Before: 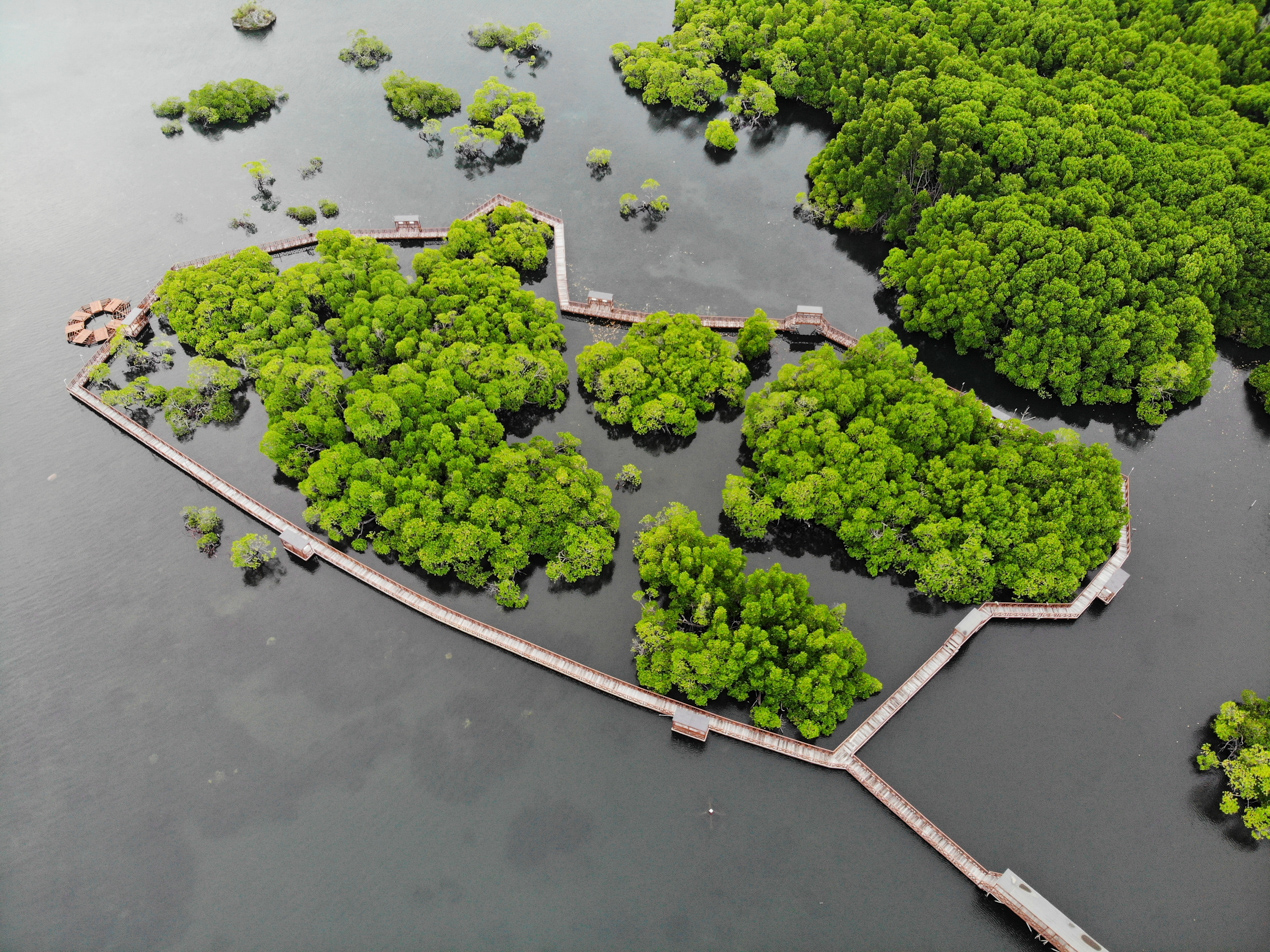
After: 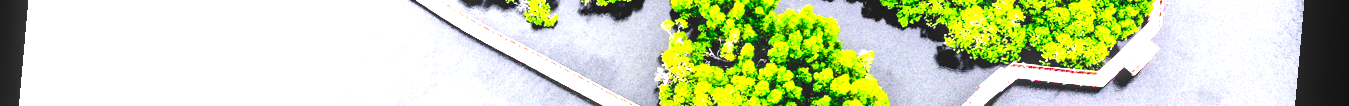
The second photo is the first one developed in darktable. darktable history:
local contrast: detail 130%
exposure: black level correction 0, exposure 0.5 EV, compensate highlight preservation false
rotate and perspective: rotation 5.12°, automatic cropping off
graduated density: hue 238.83°, saturation 50%
crop and rotate: top 59.084%, bottom 30.916%
levels: levels [0, 0.281, 0.562]
tone curve: curves: ch0 [(0, 0) (0.003, 0.033) (0.011, 0.033) (0.025, 0.036) (0.044, 0.039) (0.069, 0.04) (0.1, 0.043) (0.136, 0.052) (0.177, 0.085) (0.224, 0.14) (0.277, 0.225) (0.335, 0.333) (0.399, 0.419) (0.468, 0.51) (0.543, 0.603) (0.623, 0.713) (0.709, 0.808) (0.801, 0.901) (0.898, 0.98) (1, 1)], preserve colors none
